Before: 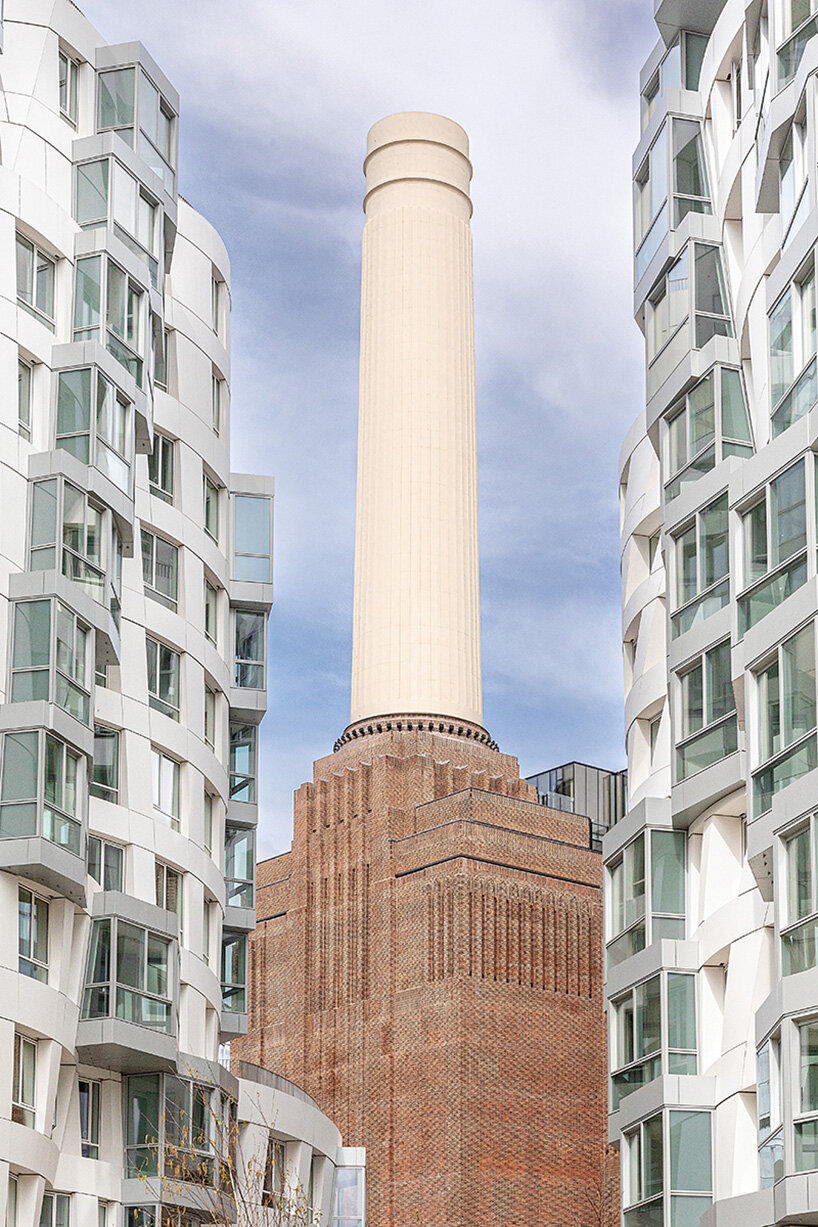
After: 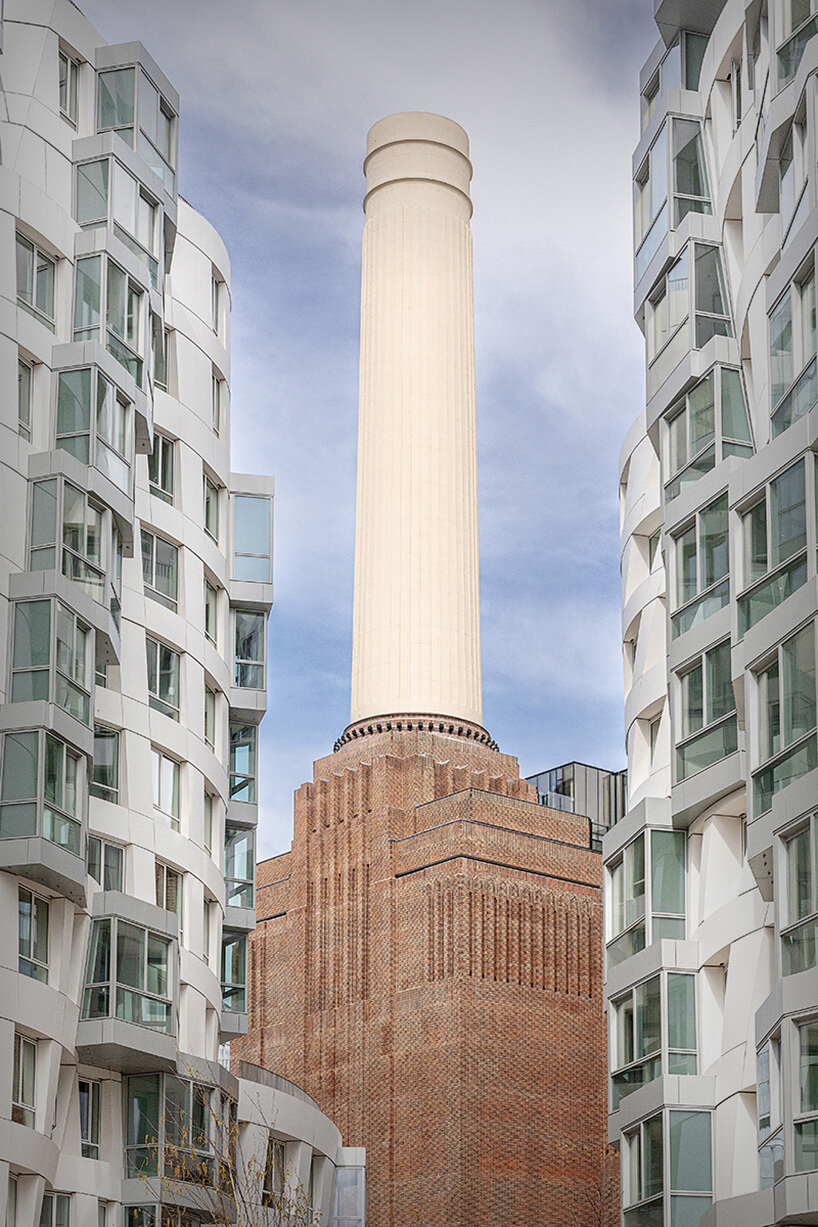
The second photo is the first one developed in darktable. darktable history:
vignetting: fall-off start 53.2%, brightness -0.594, saturation 0, automatic ratio true, width/height ratio 1.313, shape 0.22, unbound false
